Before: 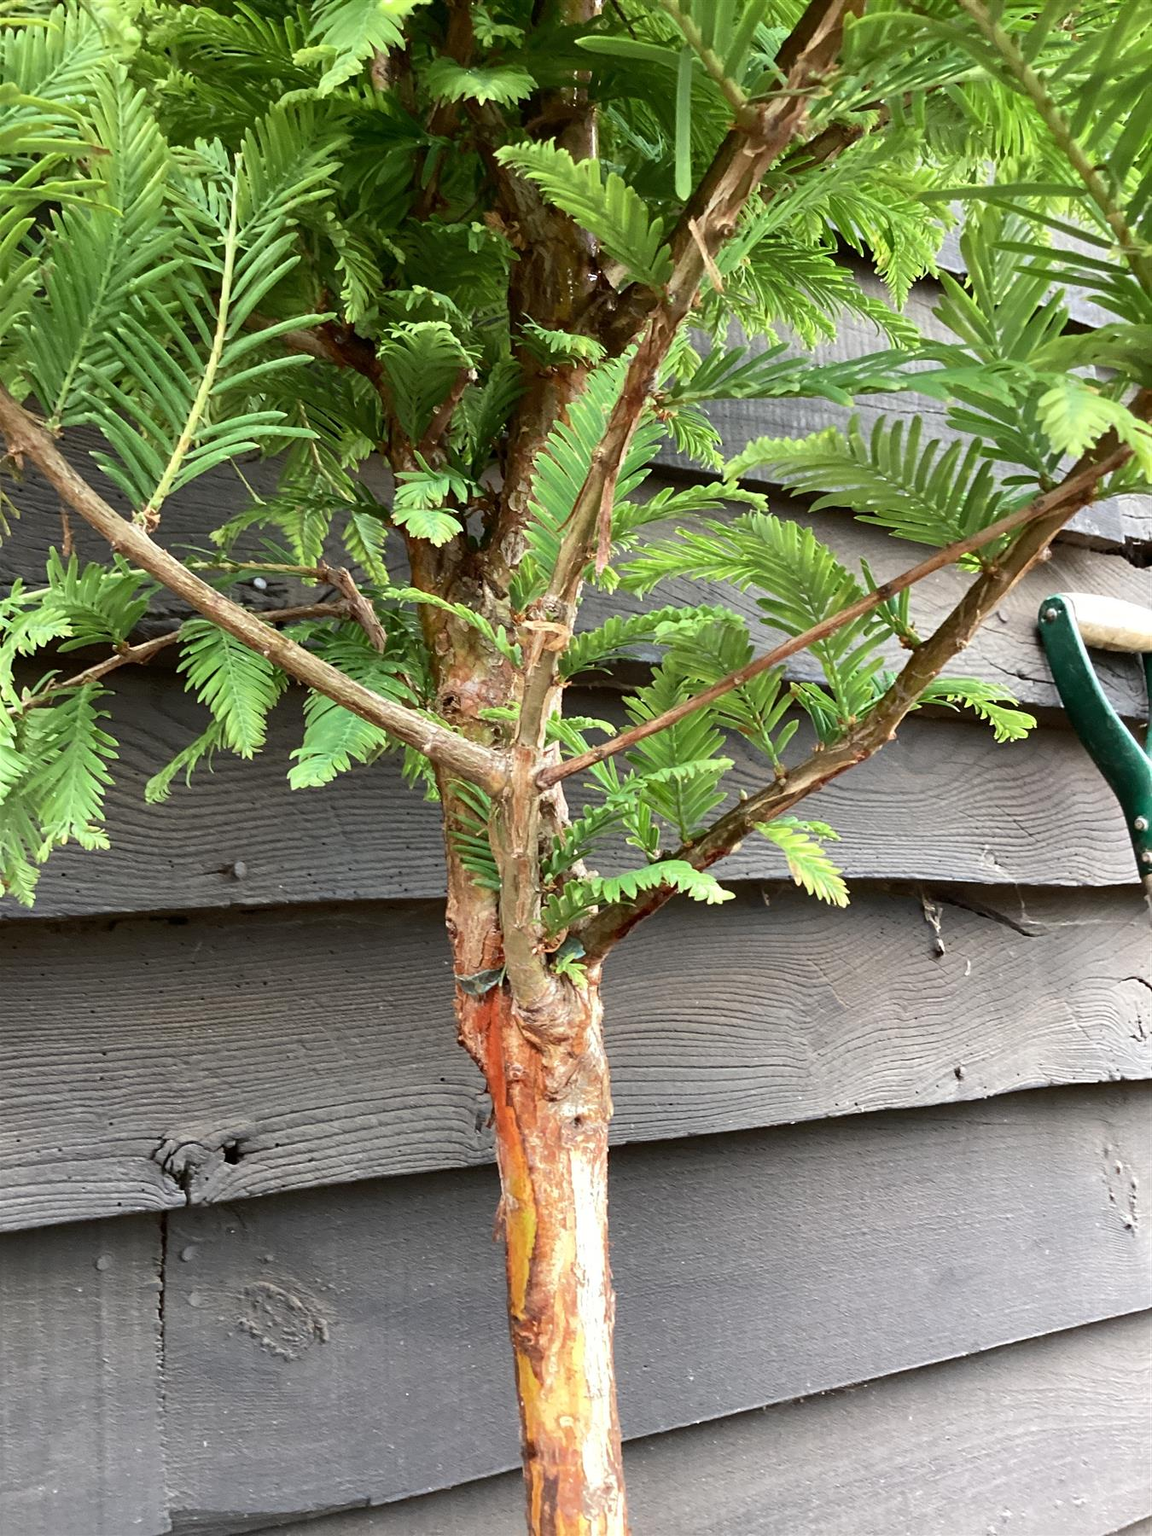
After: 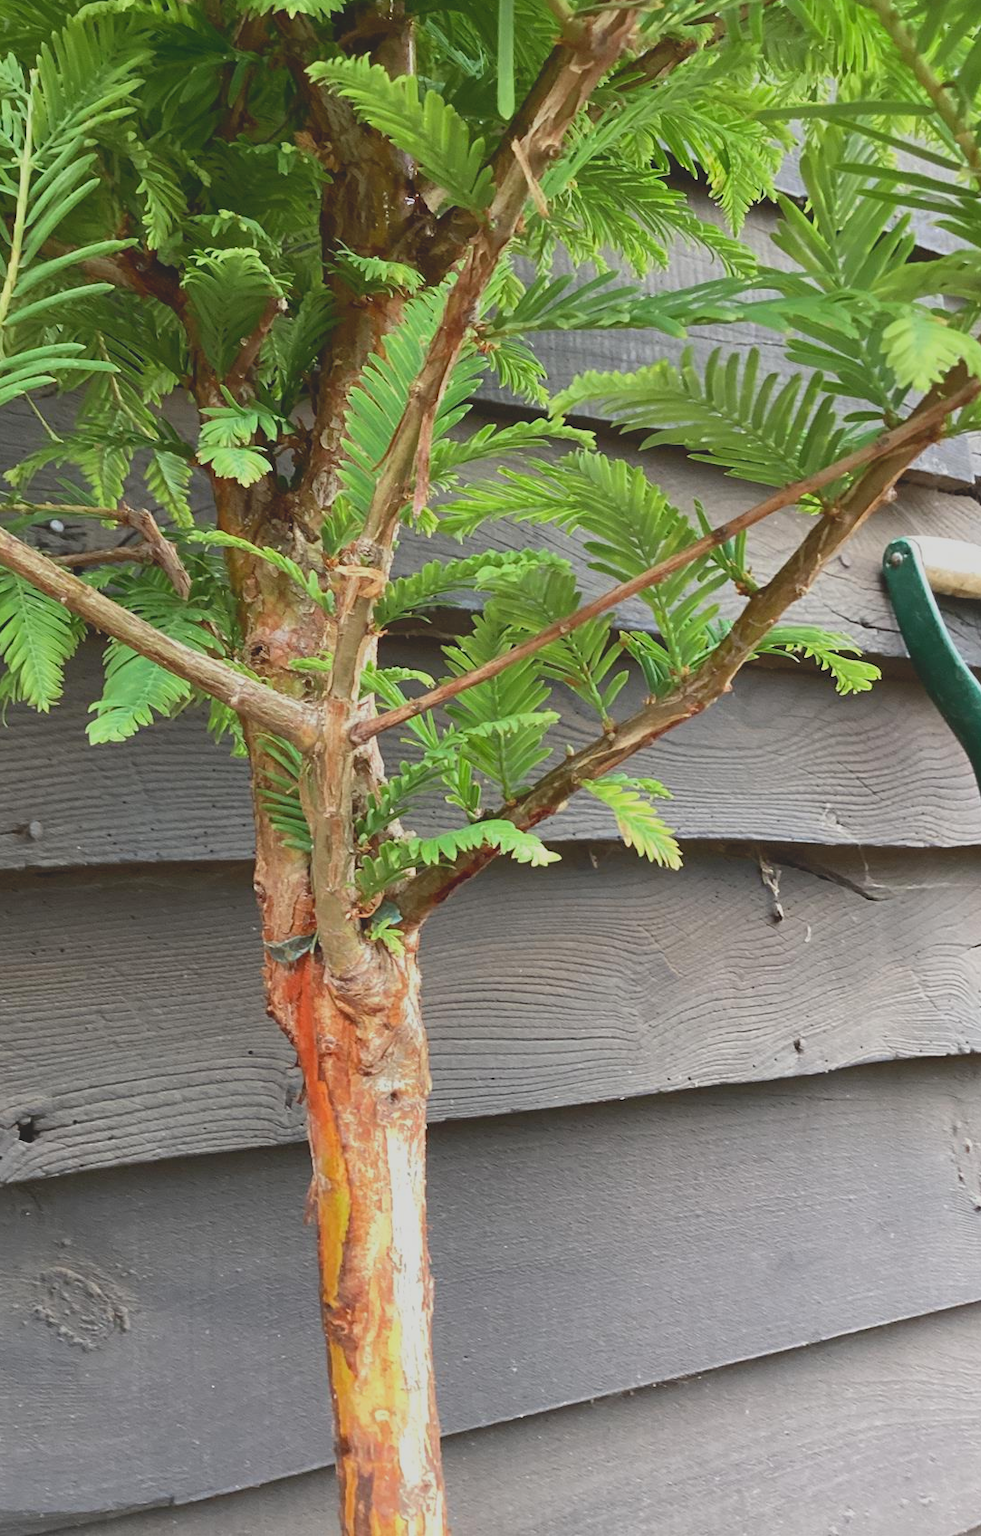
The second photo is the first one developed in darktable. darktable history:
contrast brightness saturation: contrast -0.28
crop and rotate: left 17.959%, top 5.771%, right 1.742%
